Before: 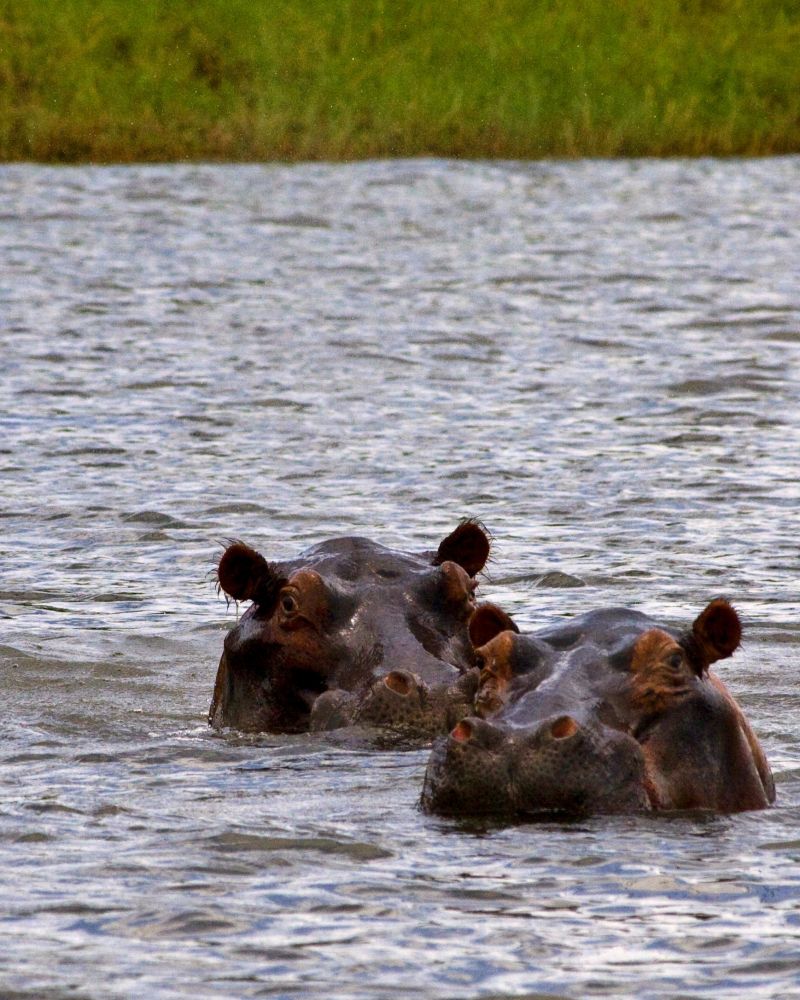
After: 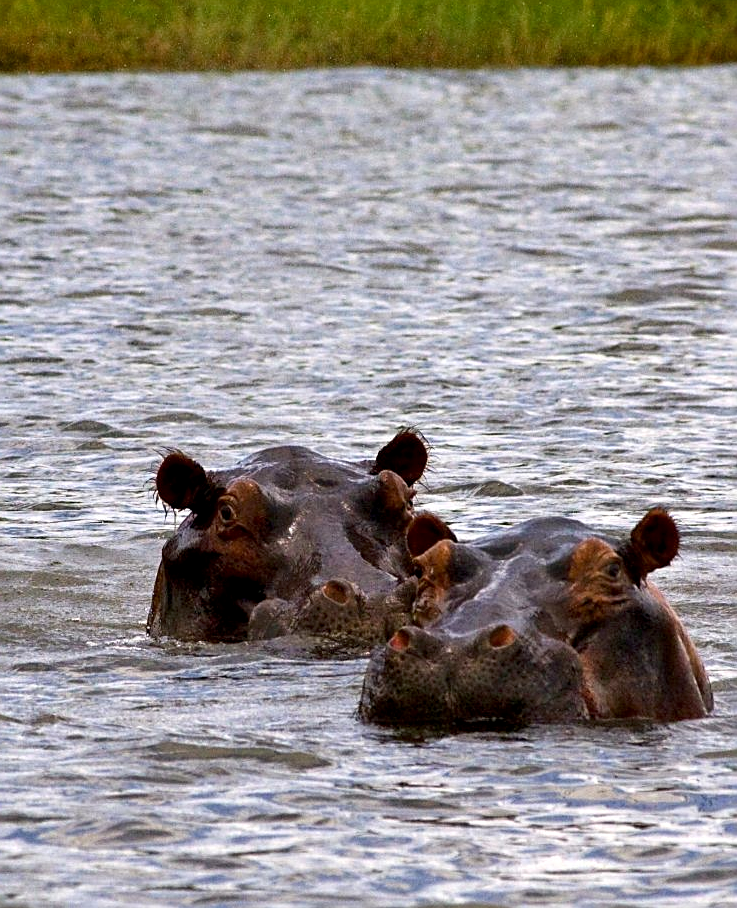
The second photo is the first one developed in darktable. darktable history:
sharpen: on, module defaults
color correction: highlights b* 0.037
exposure: black level correction 0.003, exposure 0.149 EV, compensate highlight preservation false
crop and rotate: left 7.798%, top 9.156%
